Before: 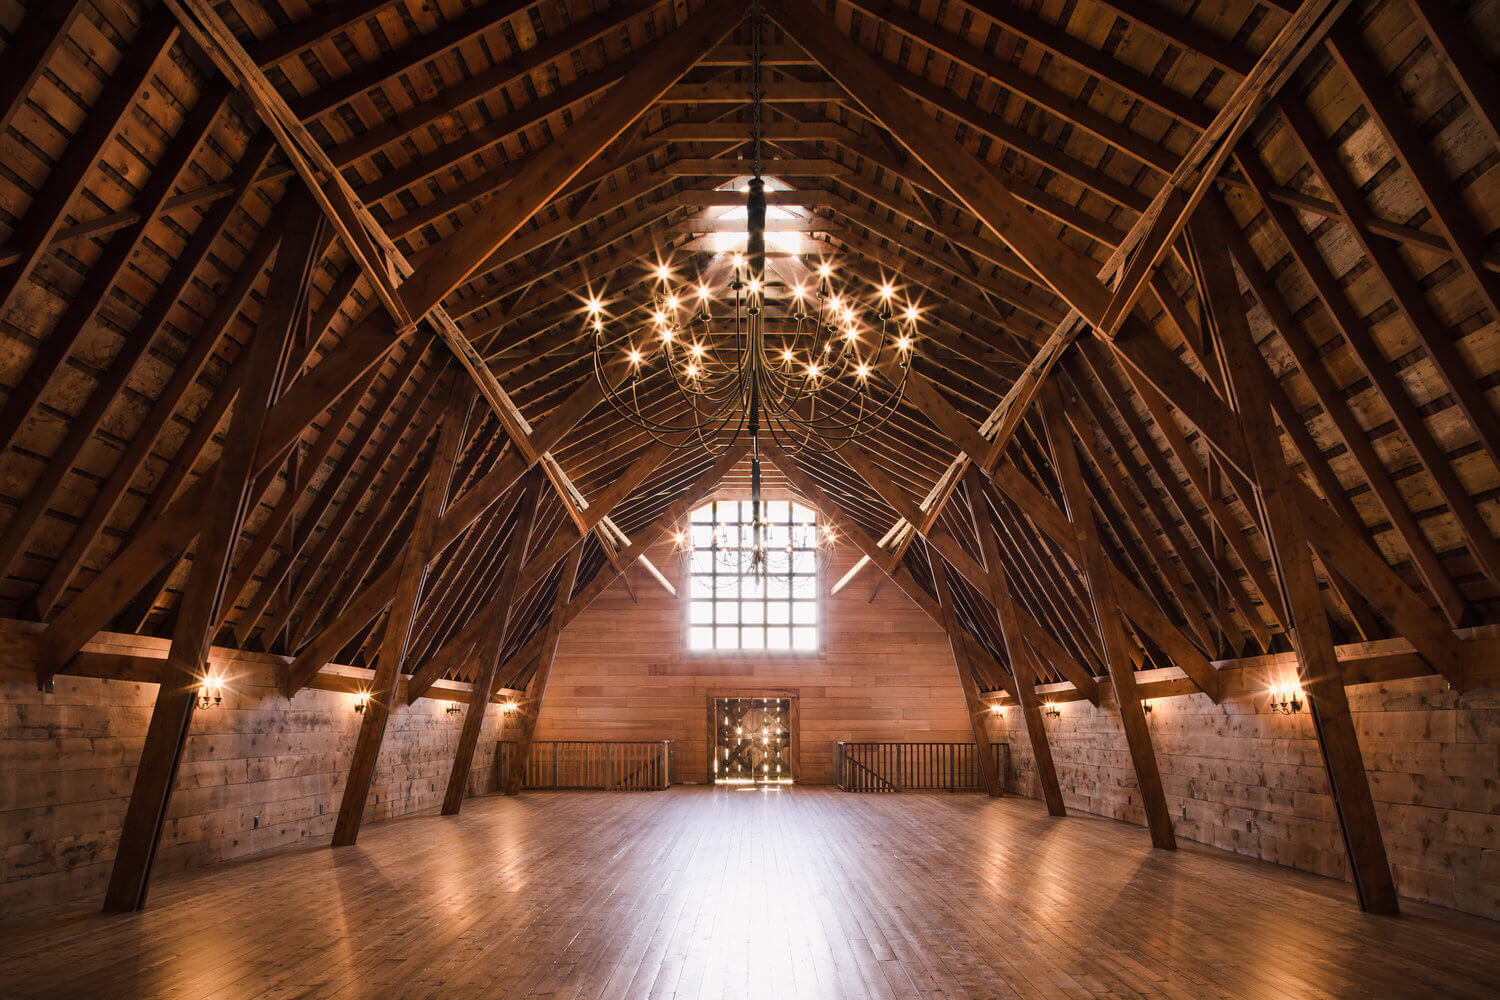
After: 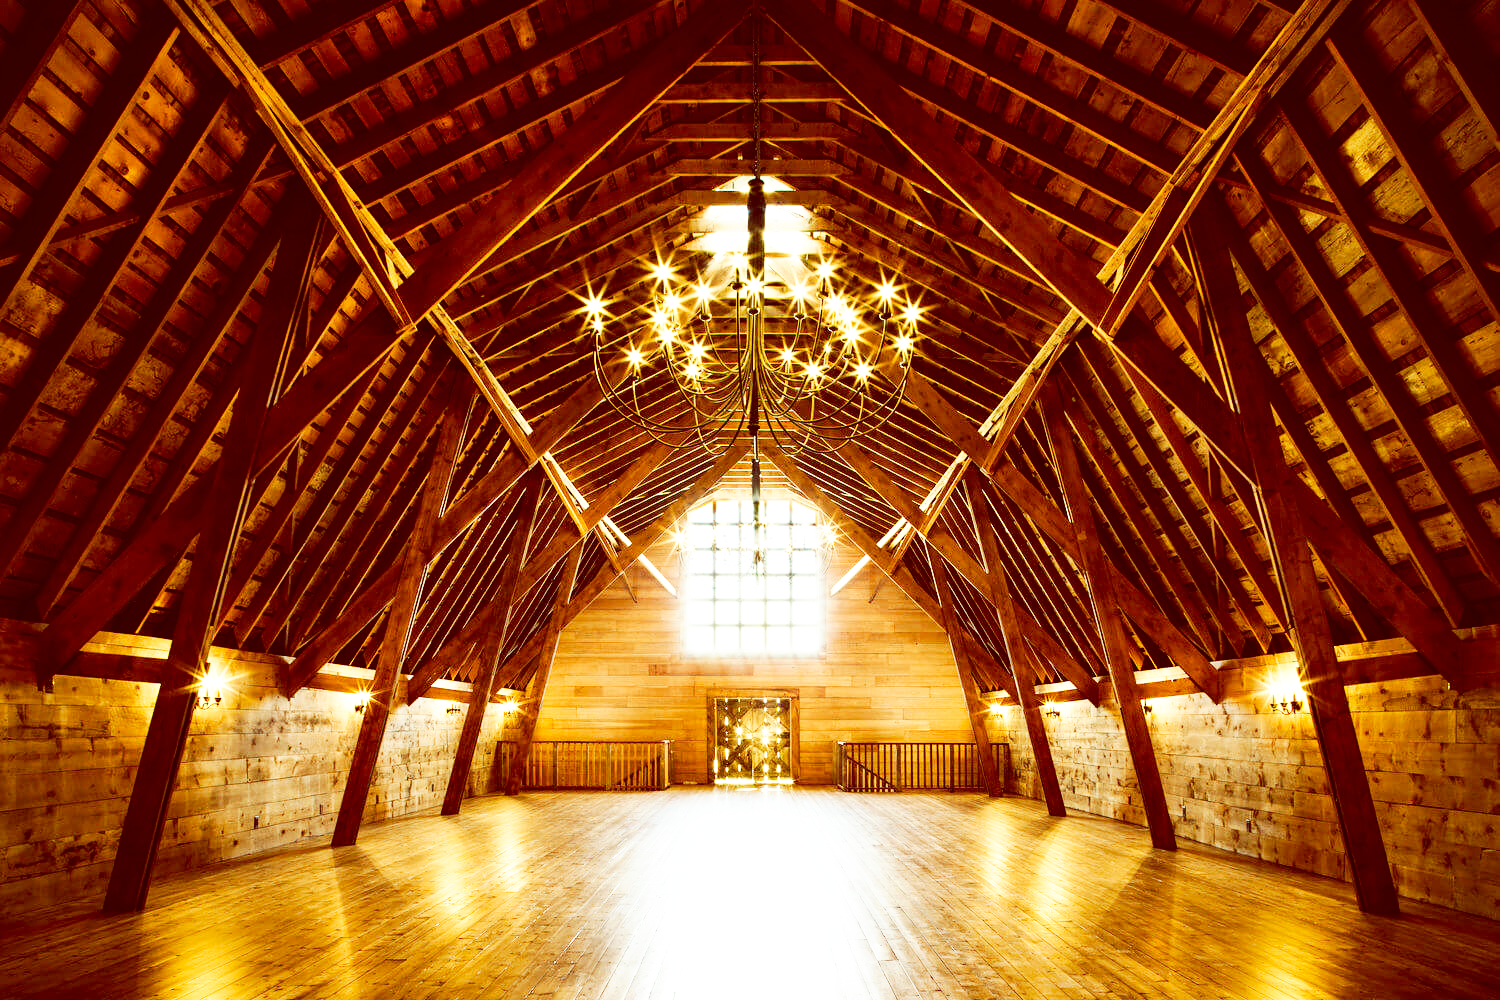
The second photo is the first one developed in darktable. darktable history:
color balance: lift [1, 1.015, 0.987, 0.985], gamma [1, 0.959, 1.042, 0.958], gain [0.927, 0.938, 1.072, 0.928], contrast 1.5%
base curve: curves: ch0 [(0, 0) (0.007, 0.004) (0.027, 0.03) (0.046, 0.07) (0.207, 0.54) (0.442, 0.872) (0.673, 0.972) (1, 1)], preserve colors none
exposure: black level correction 0, exposure 0.5 EV, compensate exposure bias true, compensate highlight preservation false
